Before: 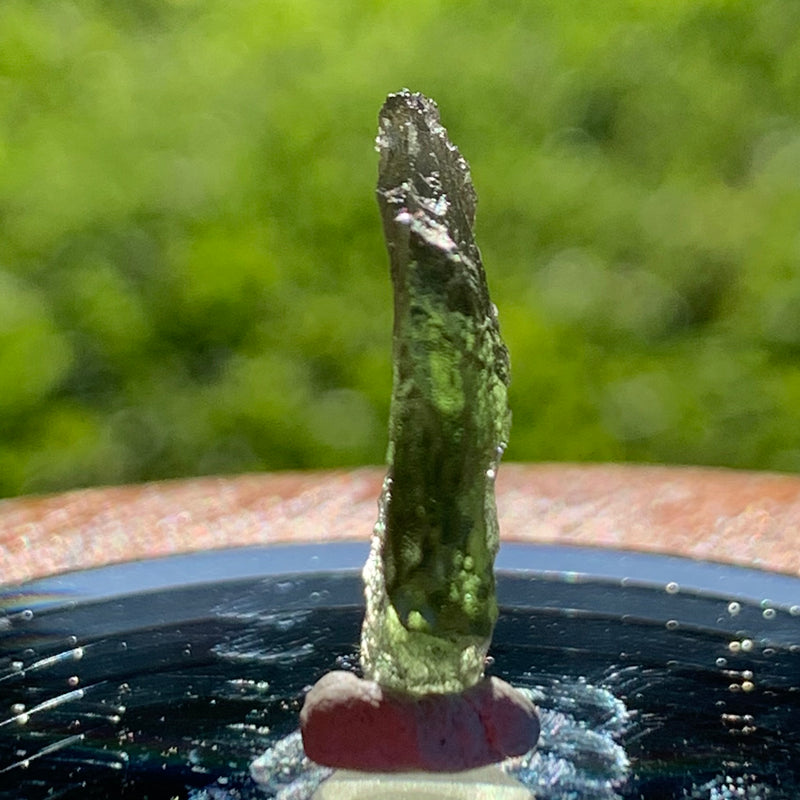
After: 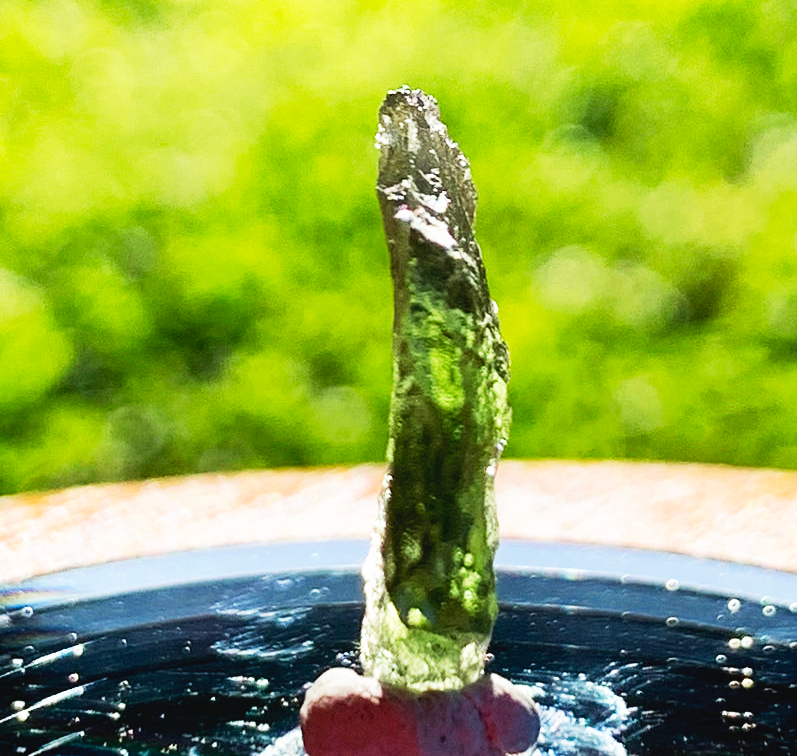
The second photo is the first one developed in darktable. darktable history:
base curve: curves: ch0 [(0, 0) (0.007, 0.004) (0.027, 0.03) (0.046, 0.07) (0.207, 0.54) (0.442, 0.872) (0.673, 0.972) (1, 1)], preserve colors none
tone curve: curves: ch0 [(0, 0.024) (0.119, 0.146) (0.474, 0.464) (0.718, 0.721) (0.817, 0.839) (1, 0.998)]; ch1 [(0, 0) (0.377, 0.416) (0.439, 0.451) (0.477, 0.477) (0.501, 0.504) (0.538, 0.544) (0.58, 0.602) (0.664, 0.676) (0.783, 0.804) (1, 1)]; ch2 [(0, 0) (0.38, 0.405) (0.463, 0.456) (0.498, 0.497) (0.524, 0.535) (0.578, 0.576) (0.648, 0.665) (1, 1)], preserve colors none
crop: top 0.388%, right 0.262%, bottom 5.002%
